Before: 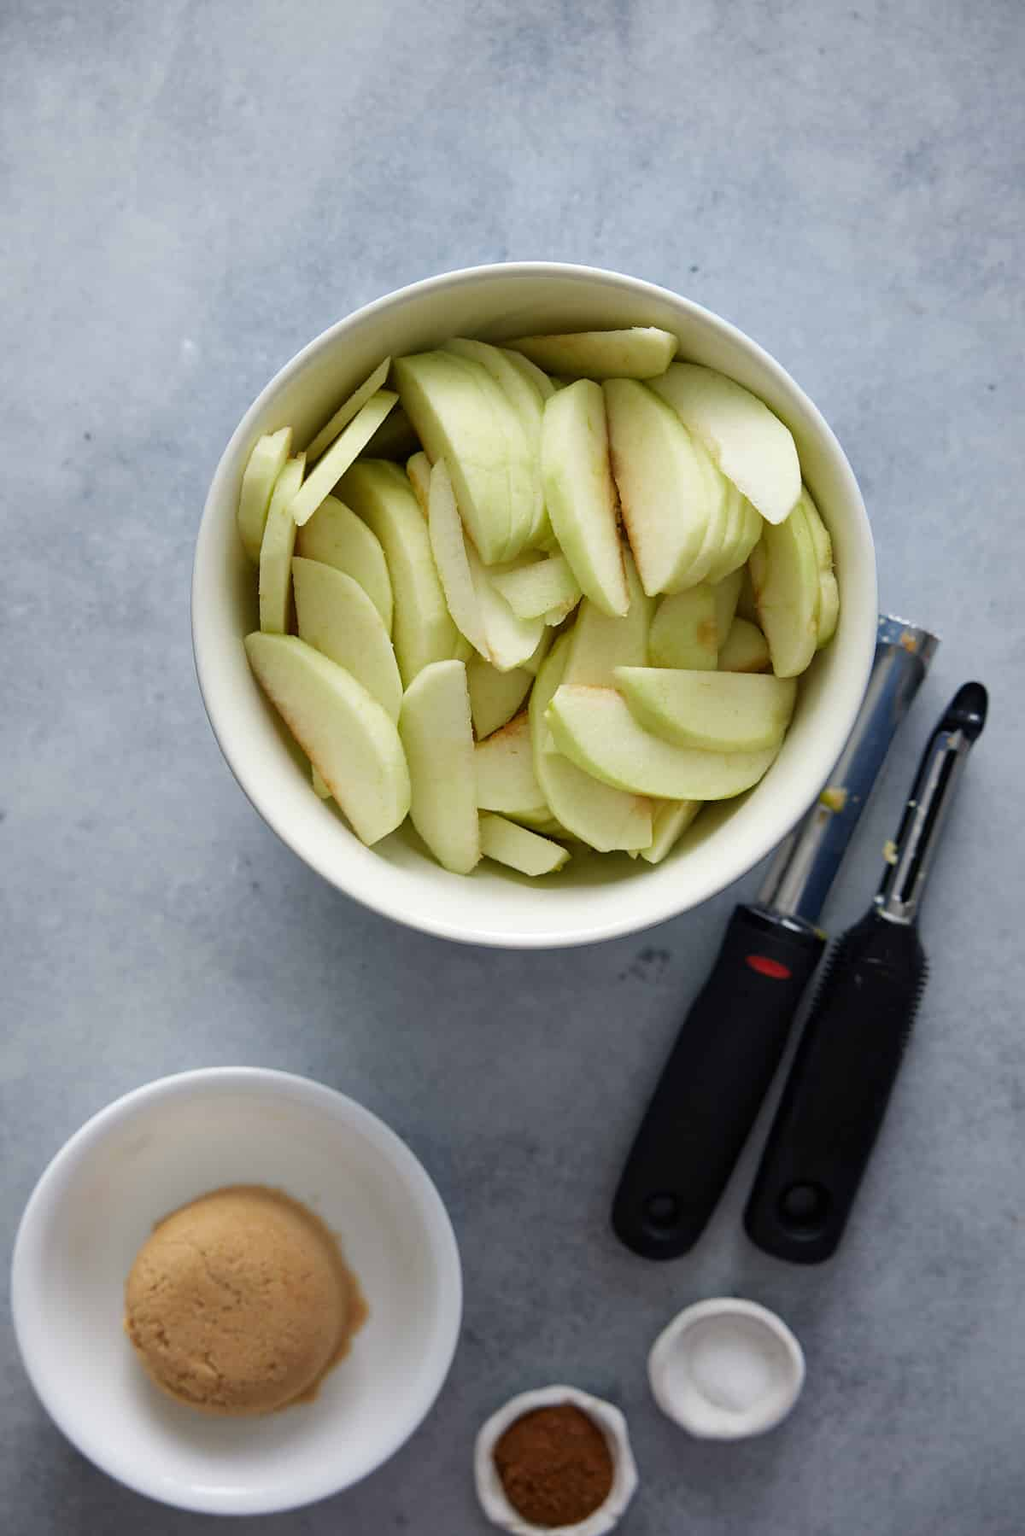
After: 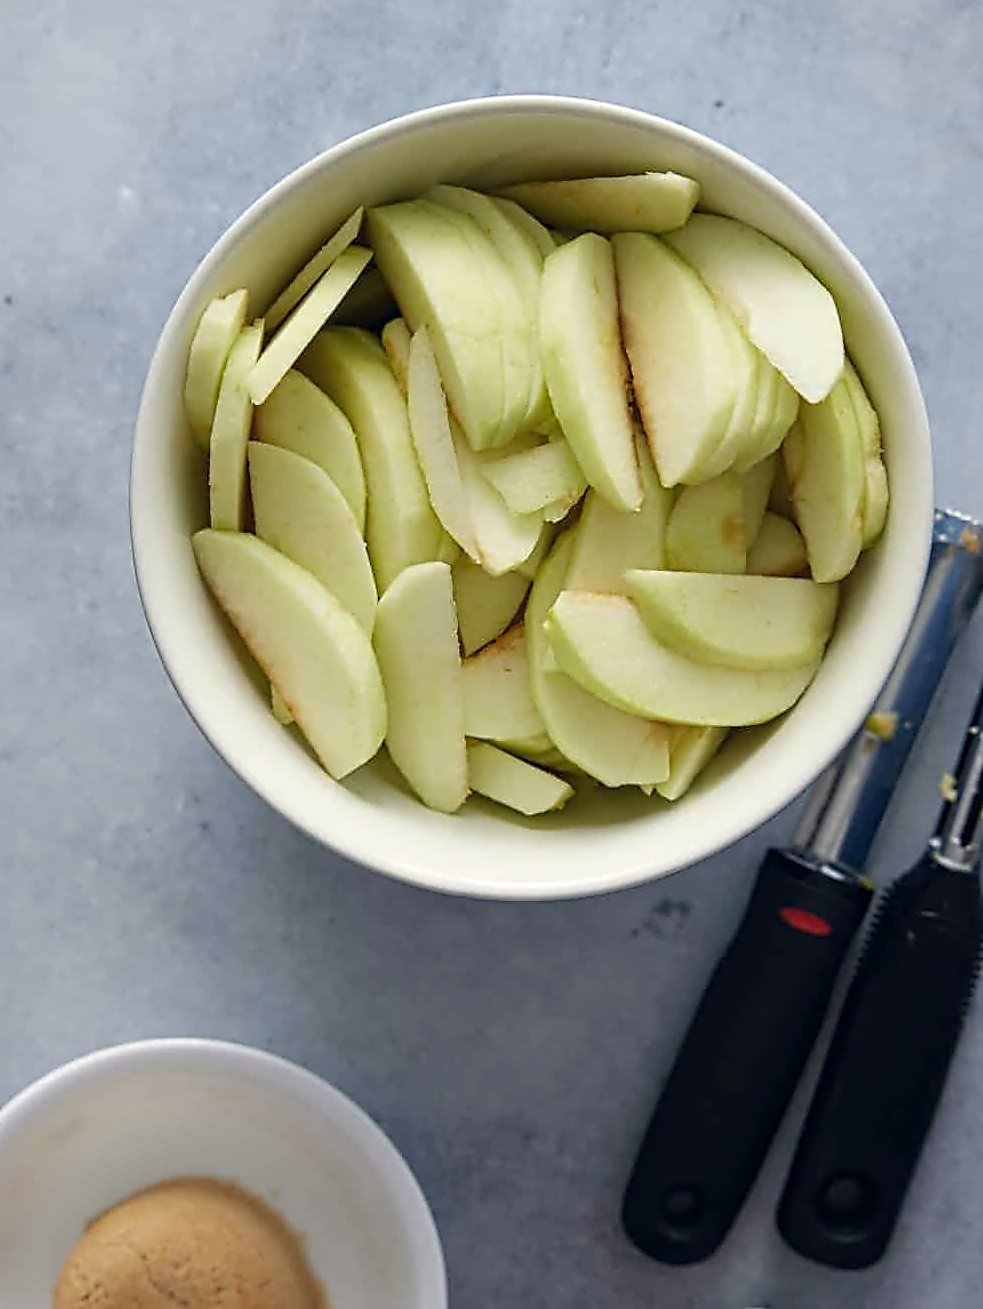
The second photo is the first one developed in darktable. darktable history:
contrast equalizer: y [[0.5, 0.5, 0.5, 0.515, 0.749, 0.84], [0.5 ×6], [0.5 ×6], [0, 0, 0, 0.001, 0.067, 0.262], [0 ×6]]
crop: left 7.849%, top 11.777%, right 10.204%, bottom 15.415%
color correction: highlights a* 0.42, highlights b* 2.65, shadows a* -0.731, shadows b* -4.45
